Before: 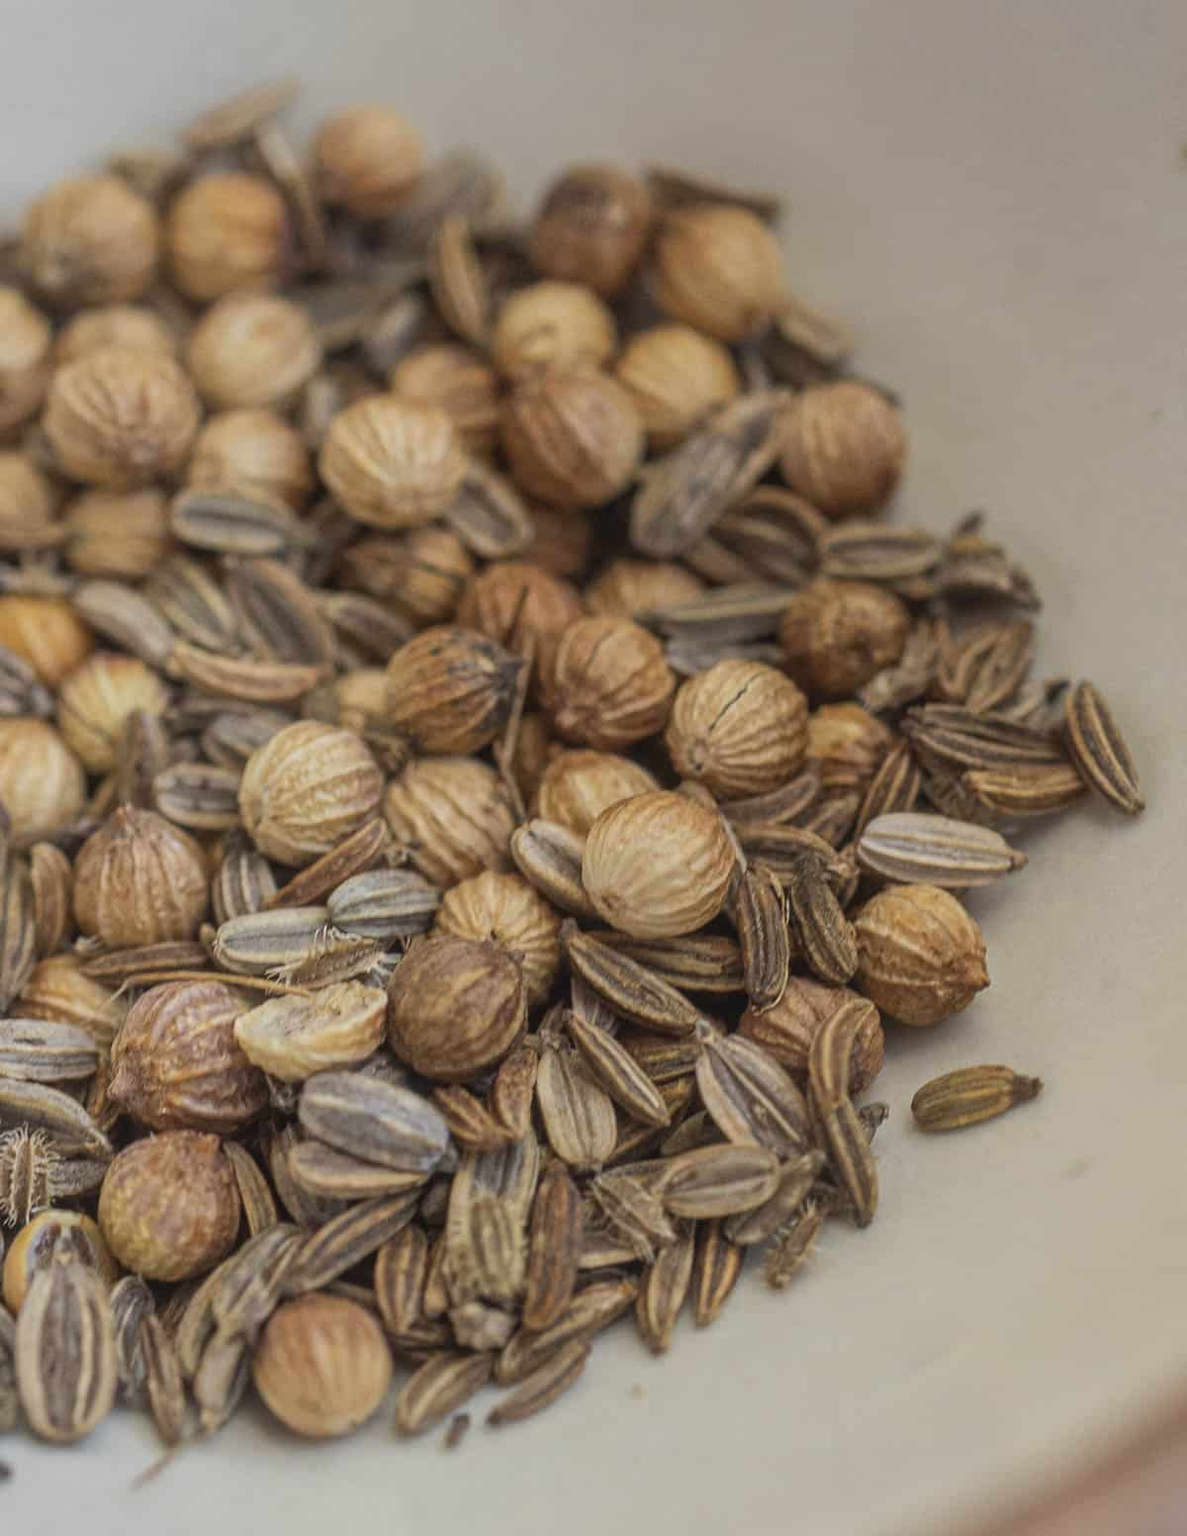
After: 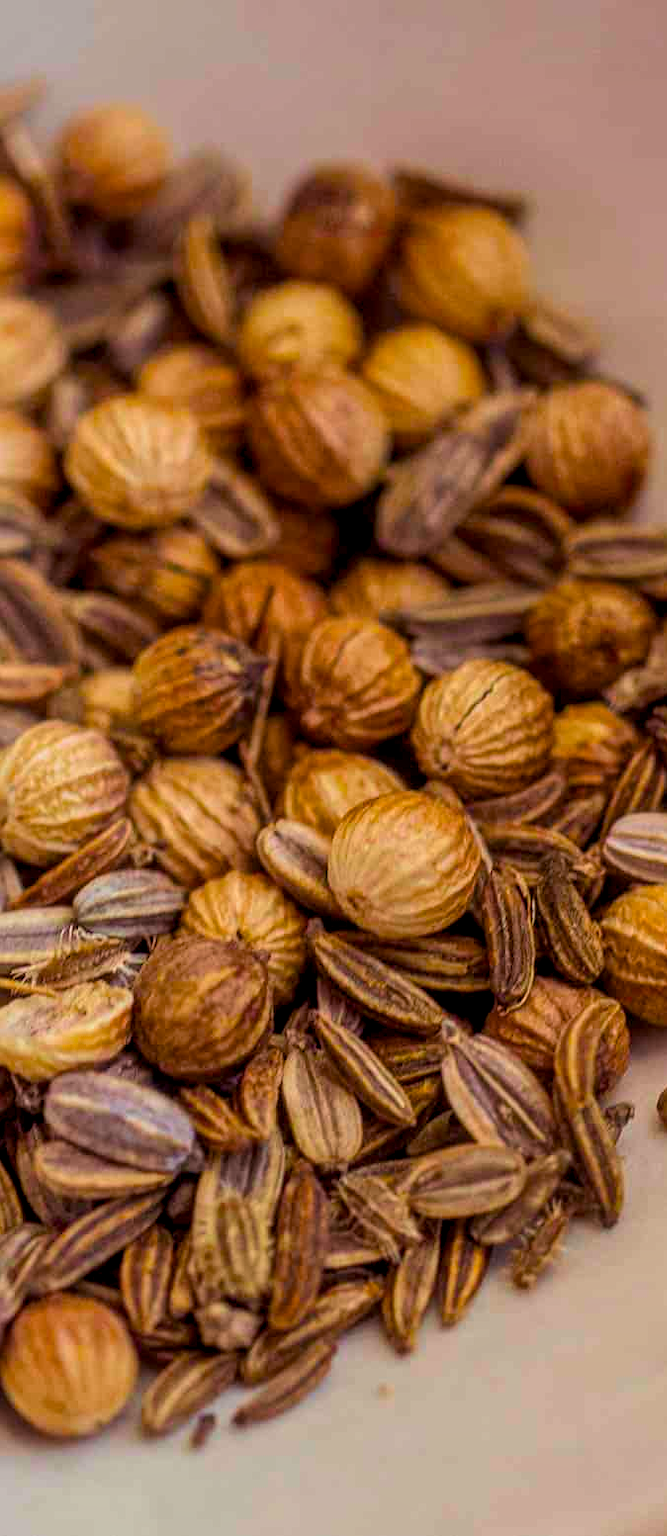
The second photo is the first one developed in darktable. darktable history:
color balance rgb: power › luminance -7.906%, power › chroma 1.355%, power › hue 330.38°, global offset › luminance -0.494%, linear chroma grading › global chroma 23.076%, perceptual saturation grading › global saturation 29.642%
crop: left 21.417%, right 22.305%
velvia: on, module defaults
local contrast: detail 130%
tone equalizer: edges refinement/feathering 500, mask exposure compensation -1.57 EV, preserve details no
